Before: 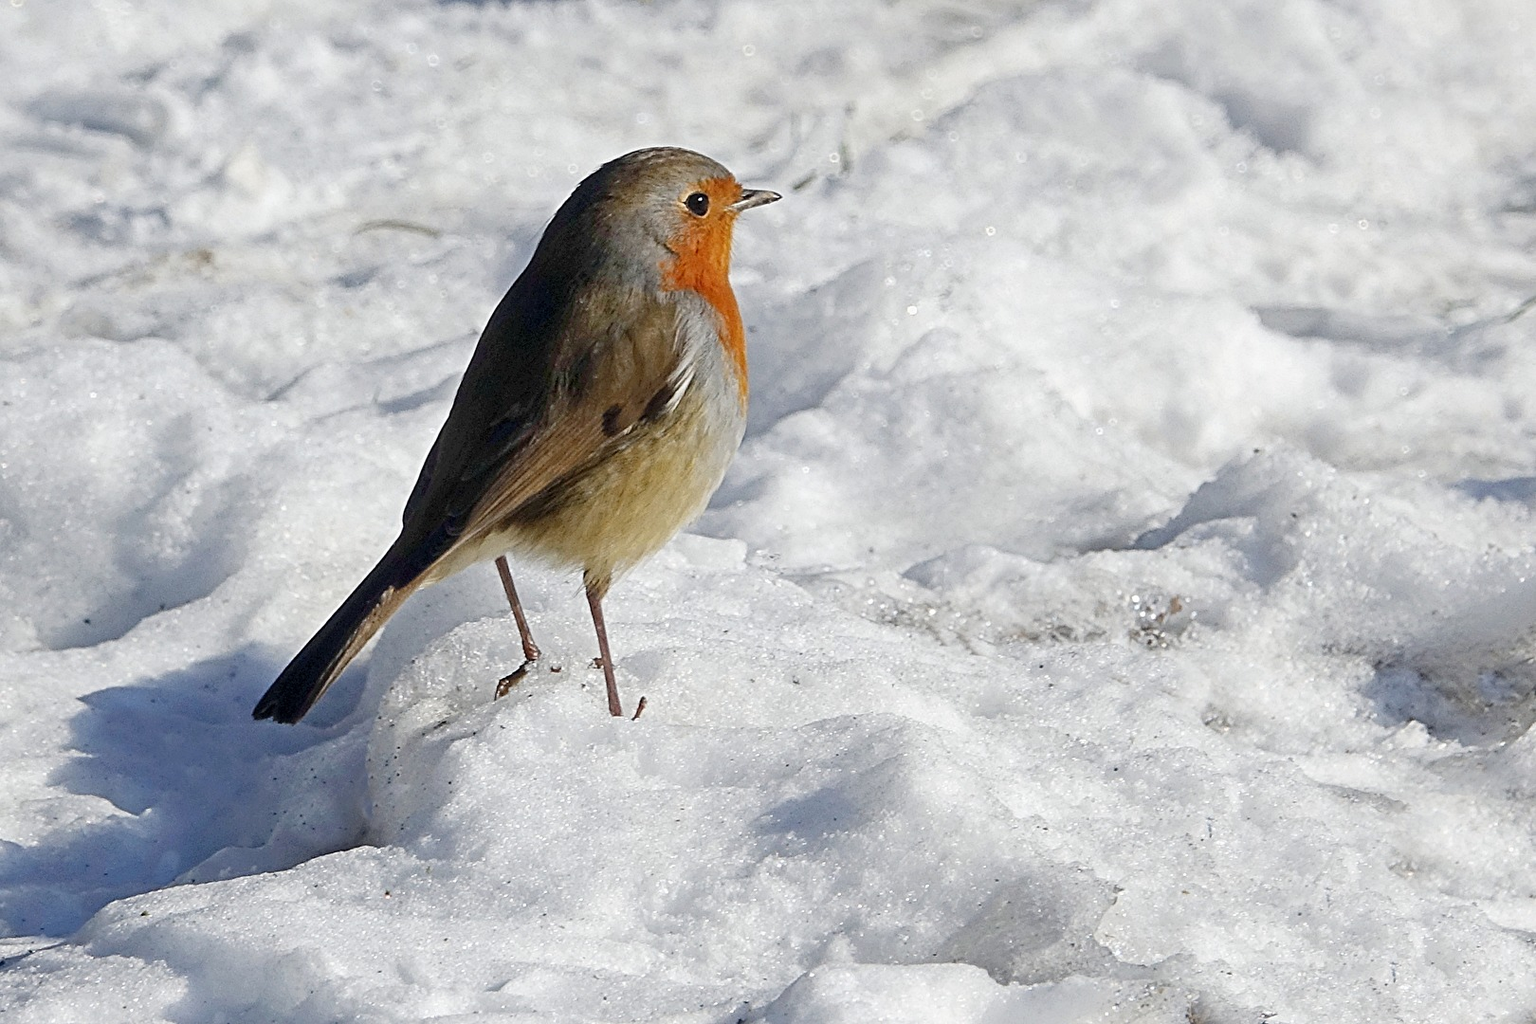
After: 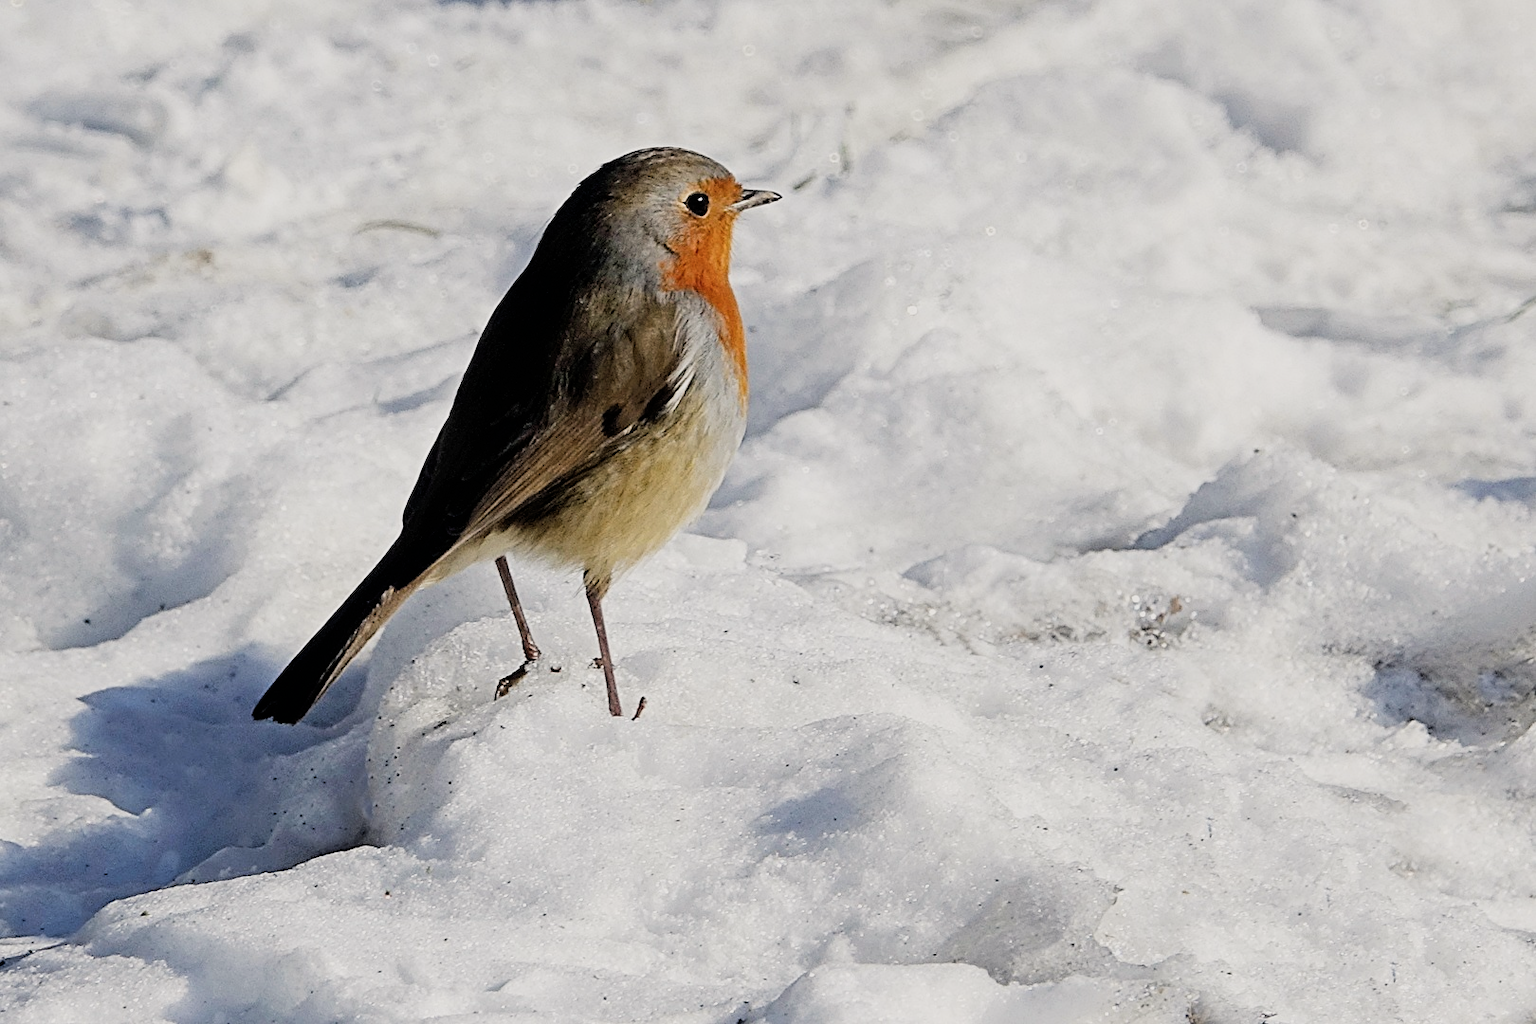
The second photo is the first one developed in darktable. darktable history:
color balance rgb: highlights gain › chroma 1.016%, highlights gain › hue 67.34°, perceptual saturation grading › global saturation -0.152%
filmic rgb: black relative exposure -5.15 EV, white relative exposure 4 EV, hardness 2.88, contrast 1.298, highlights saturation mix -30.19%
